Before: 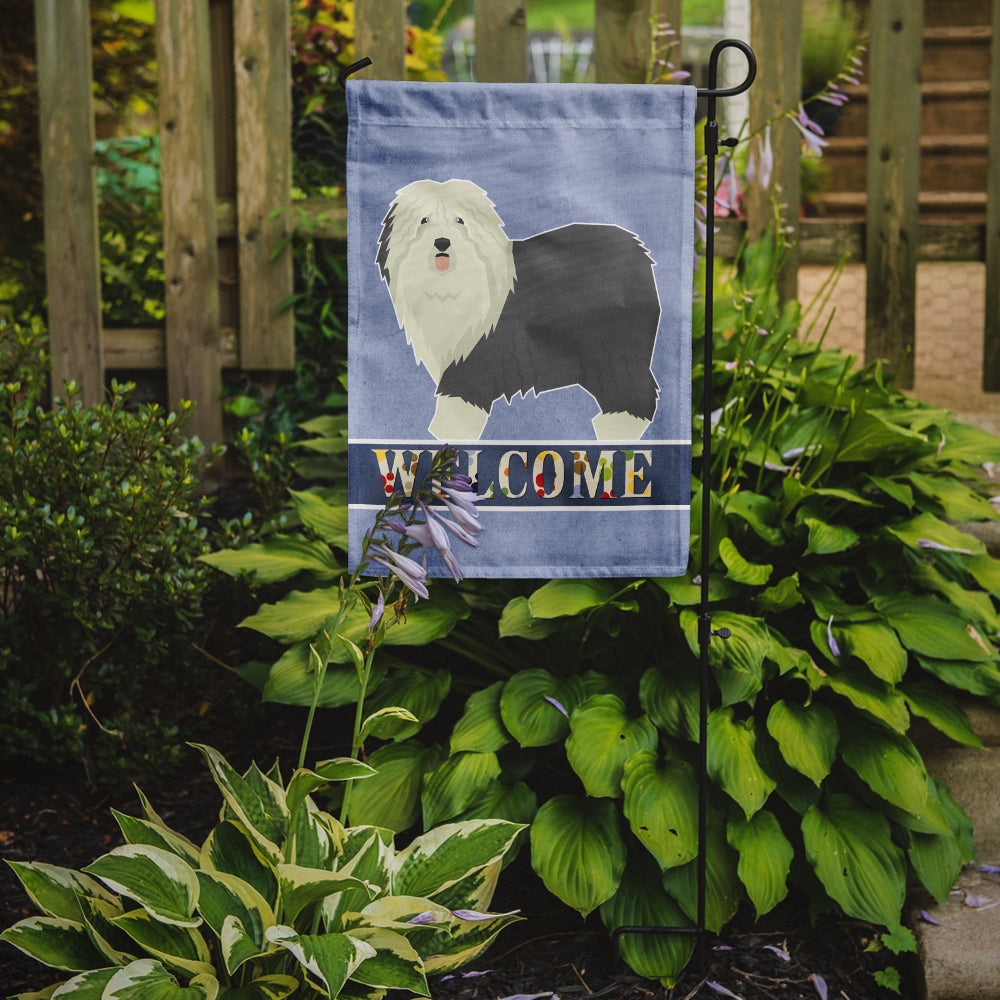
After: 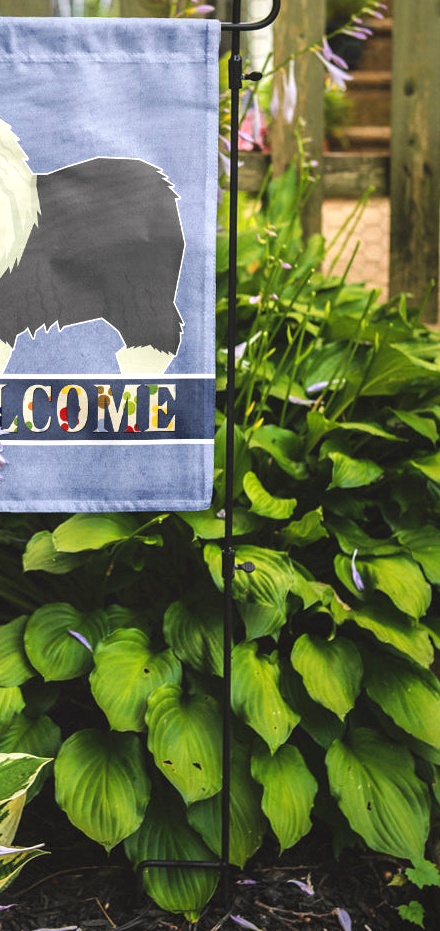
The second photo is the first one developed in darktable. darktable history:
crop: left 47.628%, top 6.643%, right 7.874%
exposure: exposure 0.766 EV, compensate highlight preservation false
